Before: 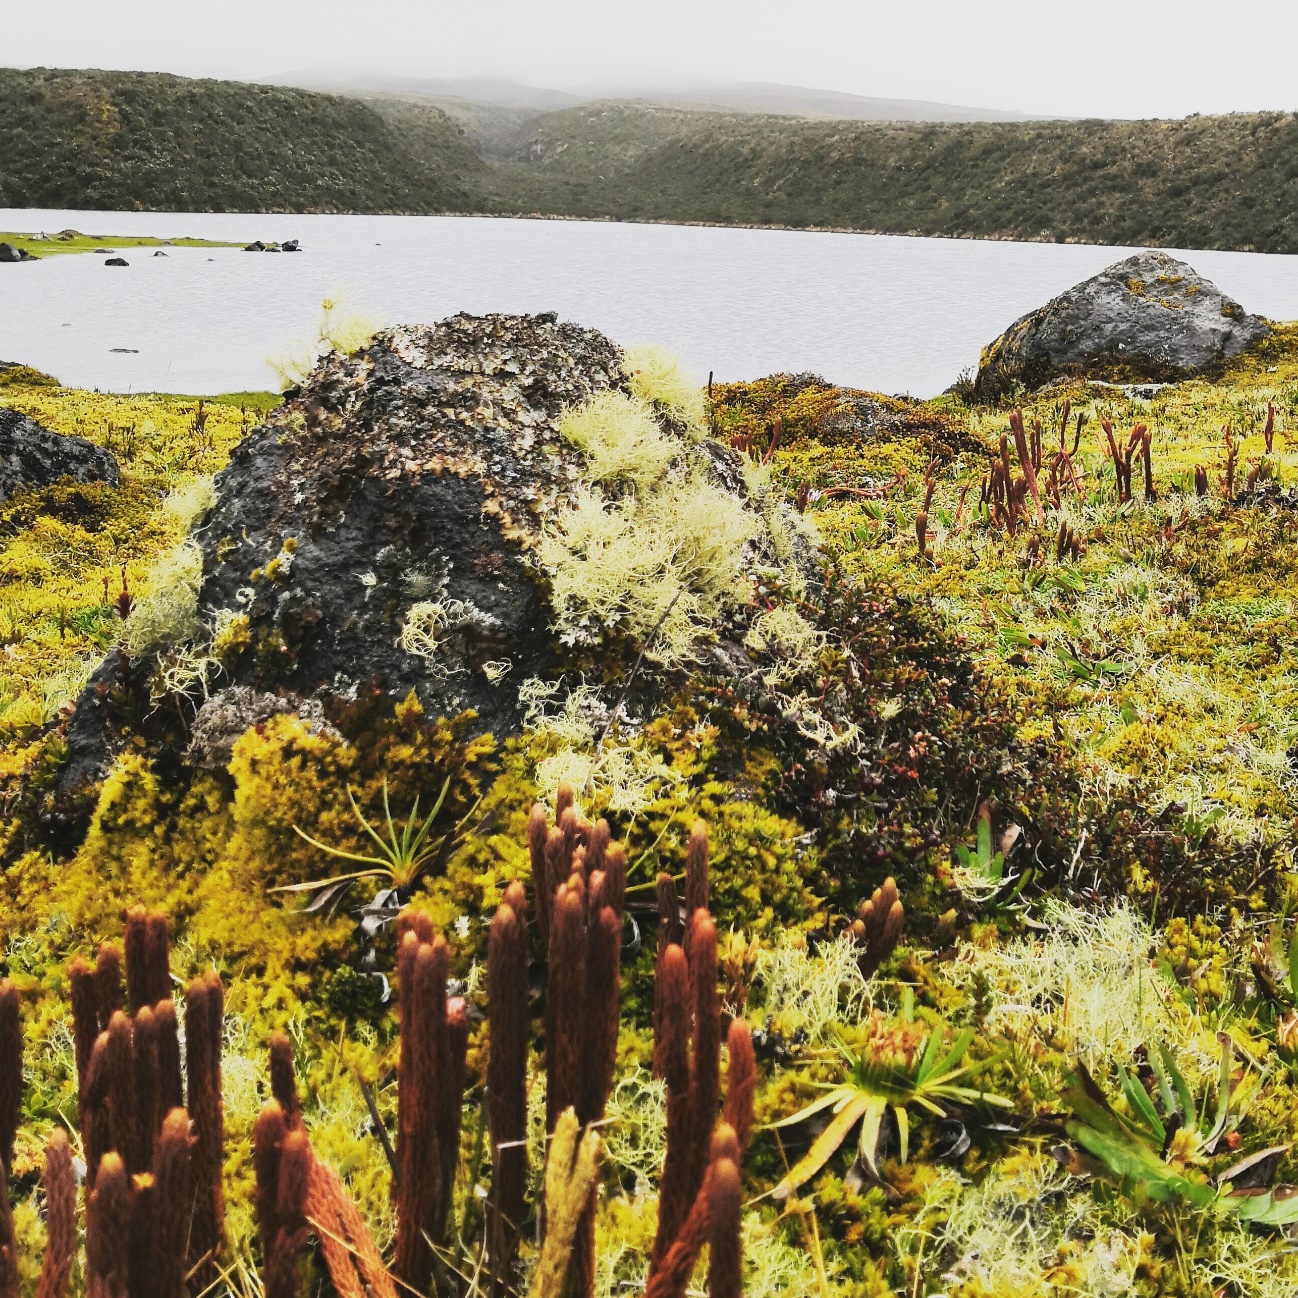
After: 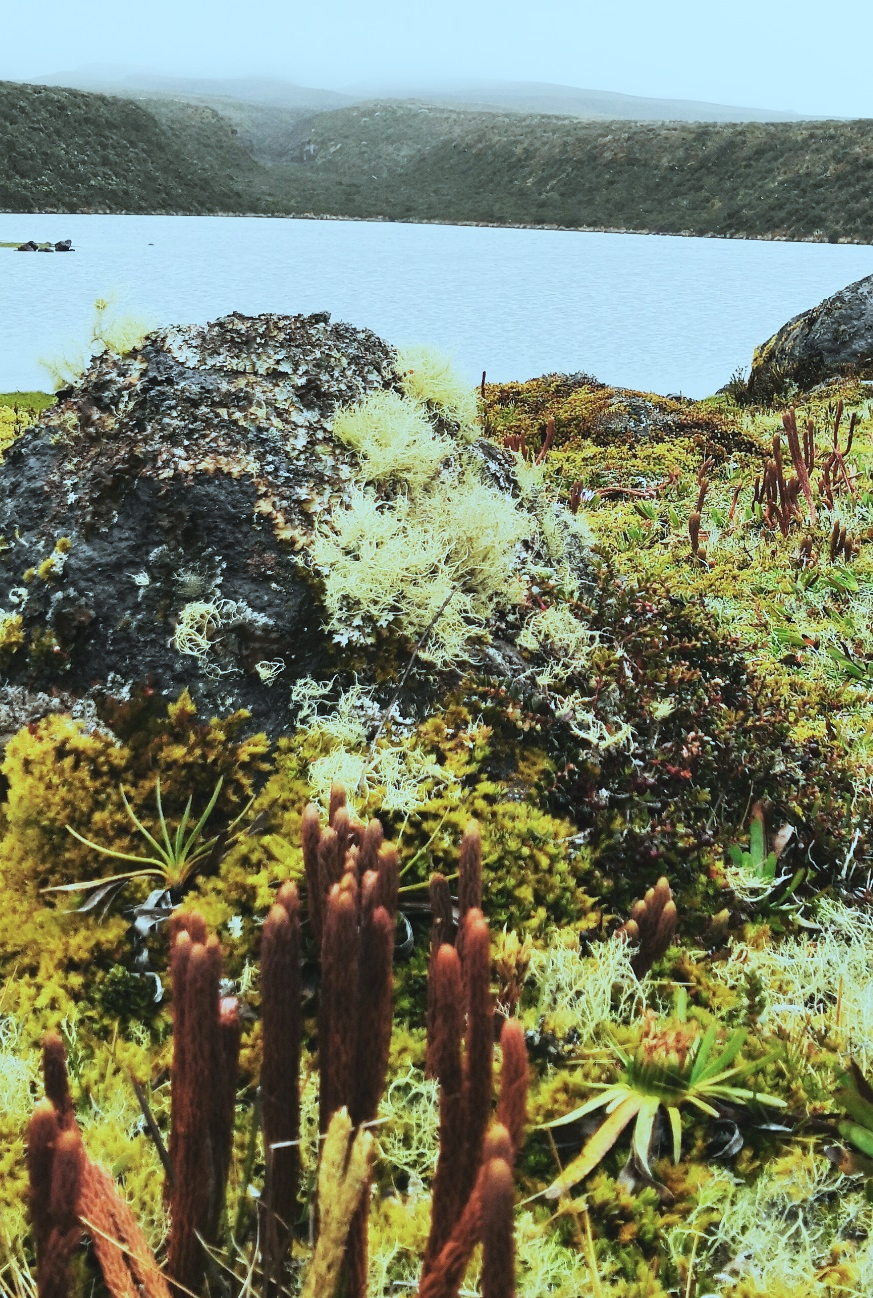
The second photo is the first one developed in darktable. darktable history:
crop and rotate: left 17.528%, right 15.164%
color correction: highlights a* -11.73, highlights b* -15.38
